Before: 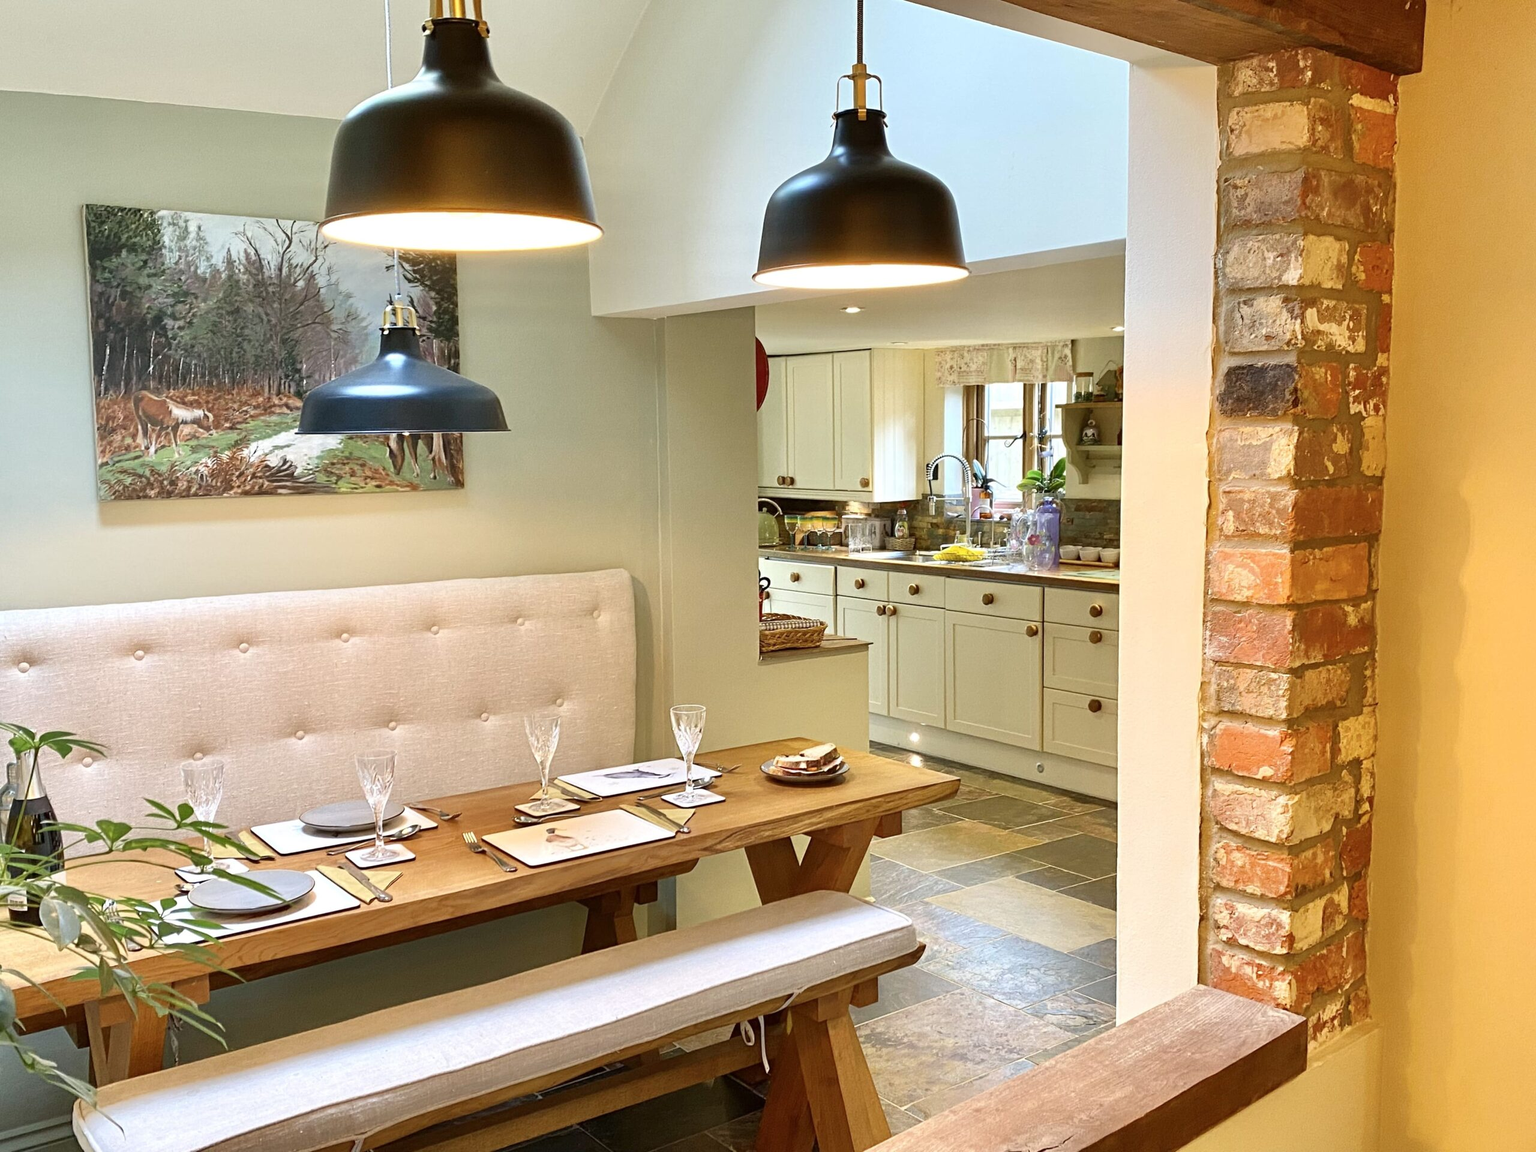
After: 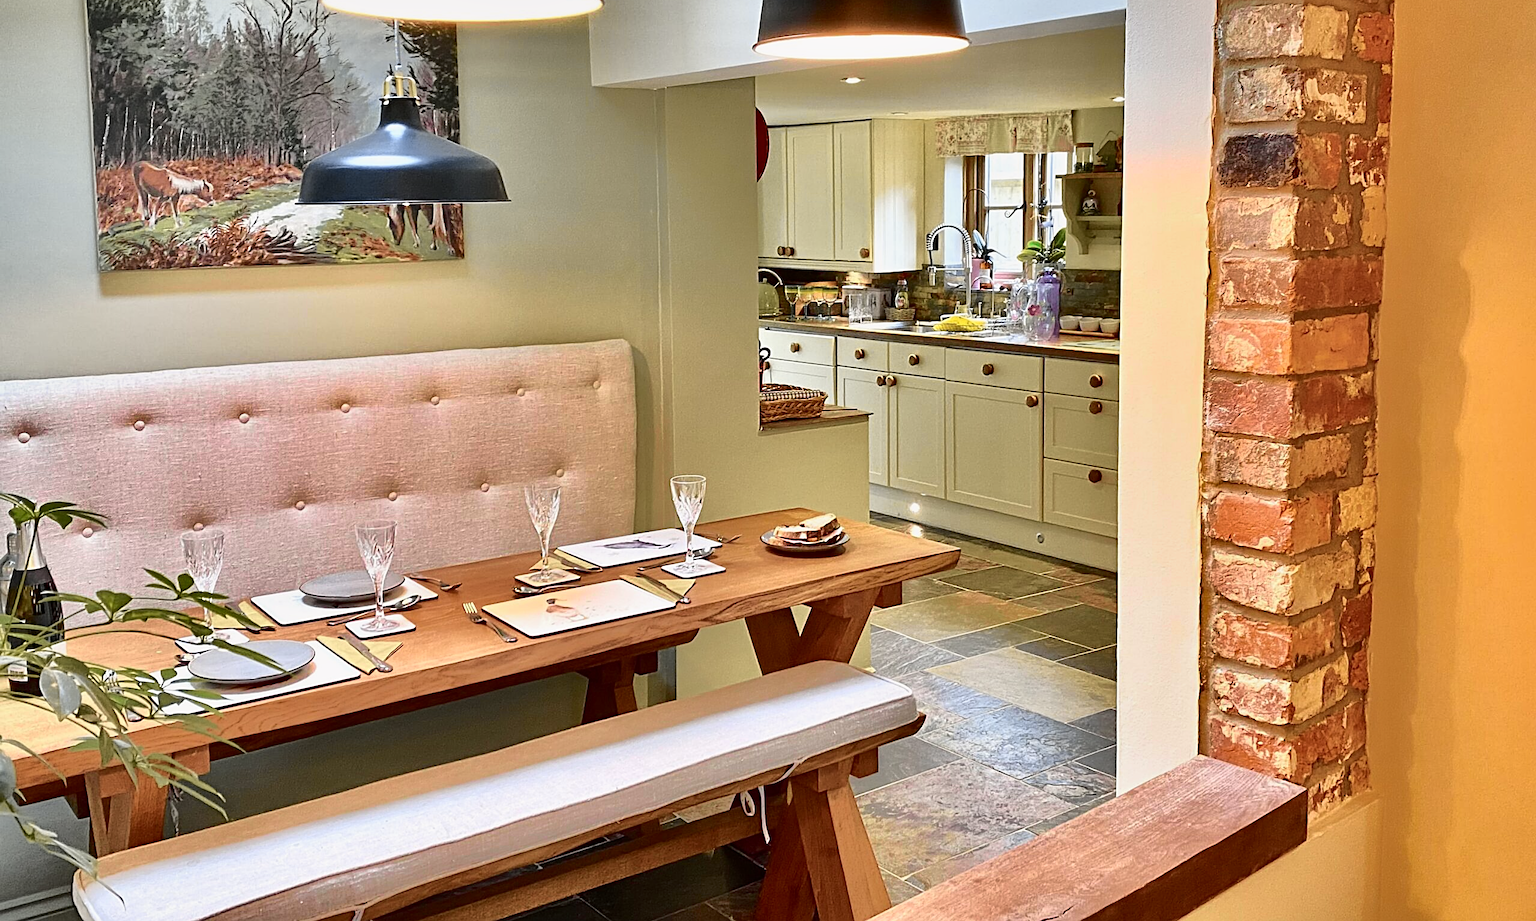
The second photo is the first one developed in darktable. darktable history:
tone curve: curves: ch0 [(0, 0) (0.104, 0.061) (0.239, 0.201) (0.327, 0.317) (0.401, 0.443) (0.489, 0.566) (0.65, 0.68) (0.832, 0.858) (1, 0.977)]; ch1 [(0, 0) (0.161, 0.092) (0.35, 0.33) (0.379, 0.401) (0.447, 0.476) (0.495, 0.499) (0.515, 0.518) (0.534, 0.557) (0.602, 0.625) (0.712, 0.706) (1, 1)]; ch2 [(0, 0) (0.359, 0.372) (0.437, 0.437) (0.502, 0.501) (0.55, 0.534) (0.592, 0.601) (0.647, 0.64) (1, 1)], color space Lab, independent channels, preserve colors none
crop and rotate: top 19.998%
sharpen: on, module defaults
shadows and highlights: shadows 30.63, highlights -63.22, shadows color adjustment 98%, highlights color adjustment 58.61%, soften with gaussian
